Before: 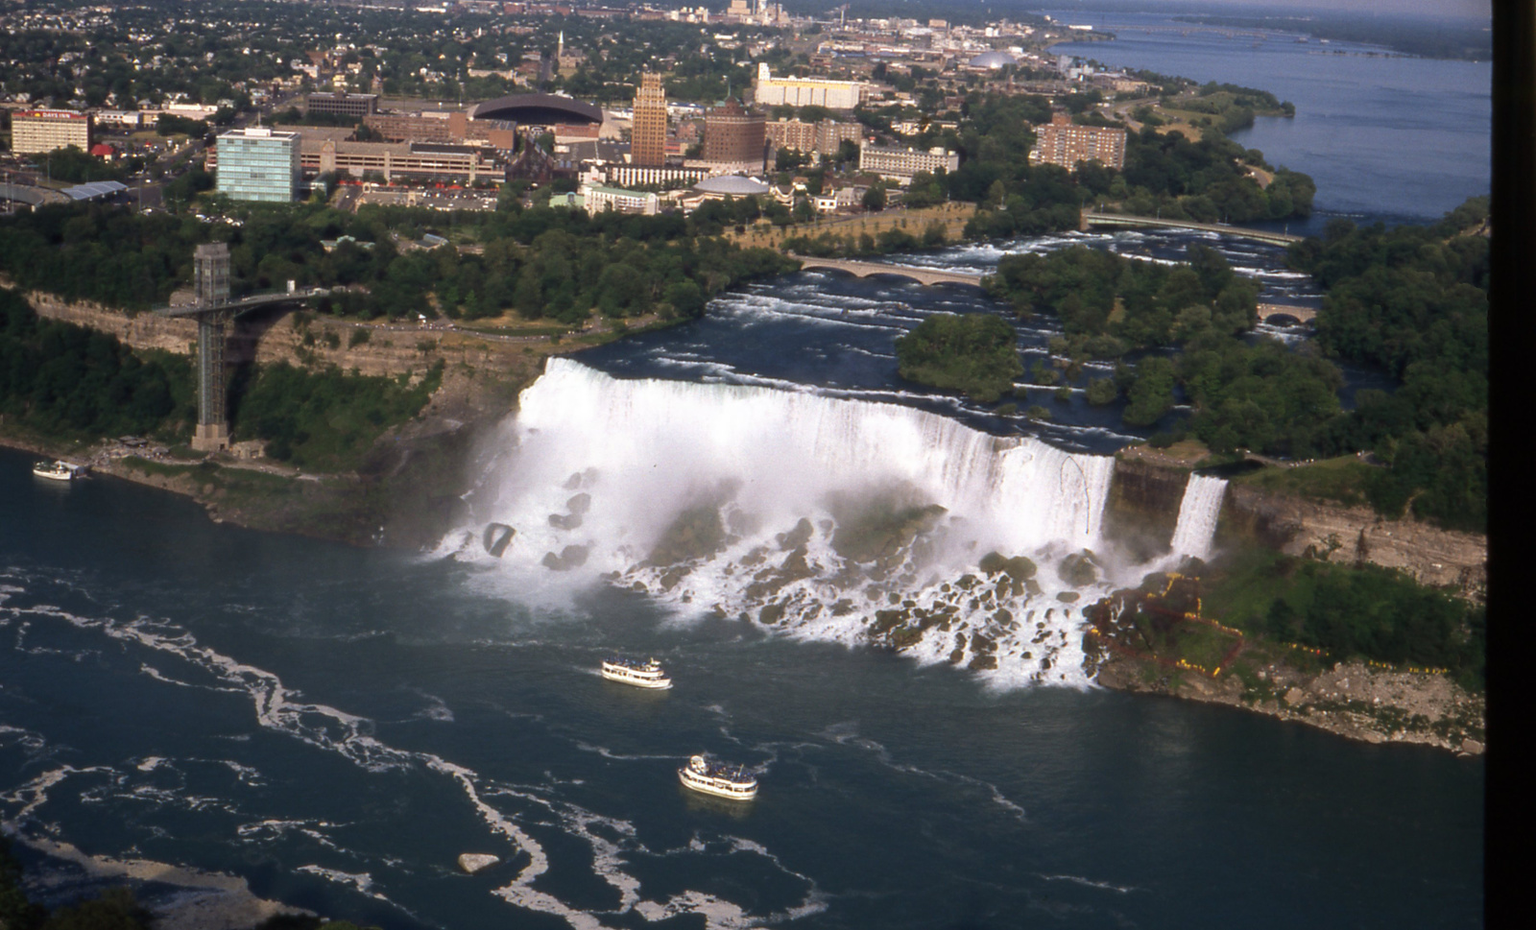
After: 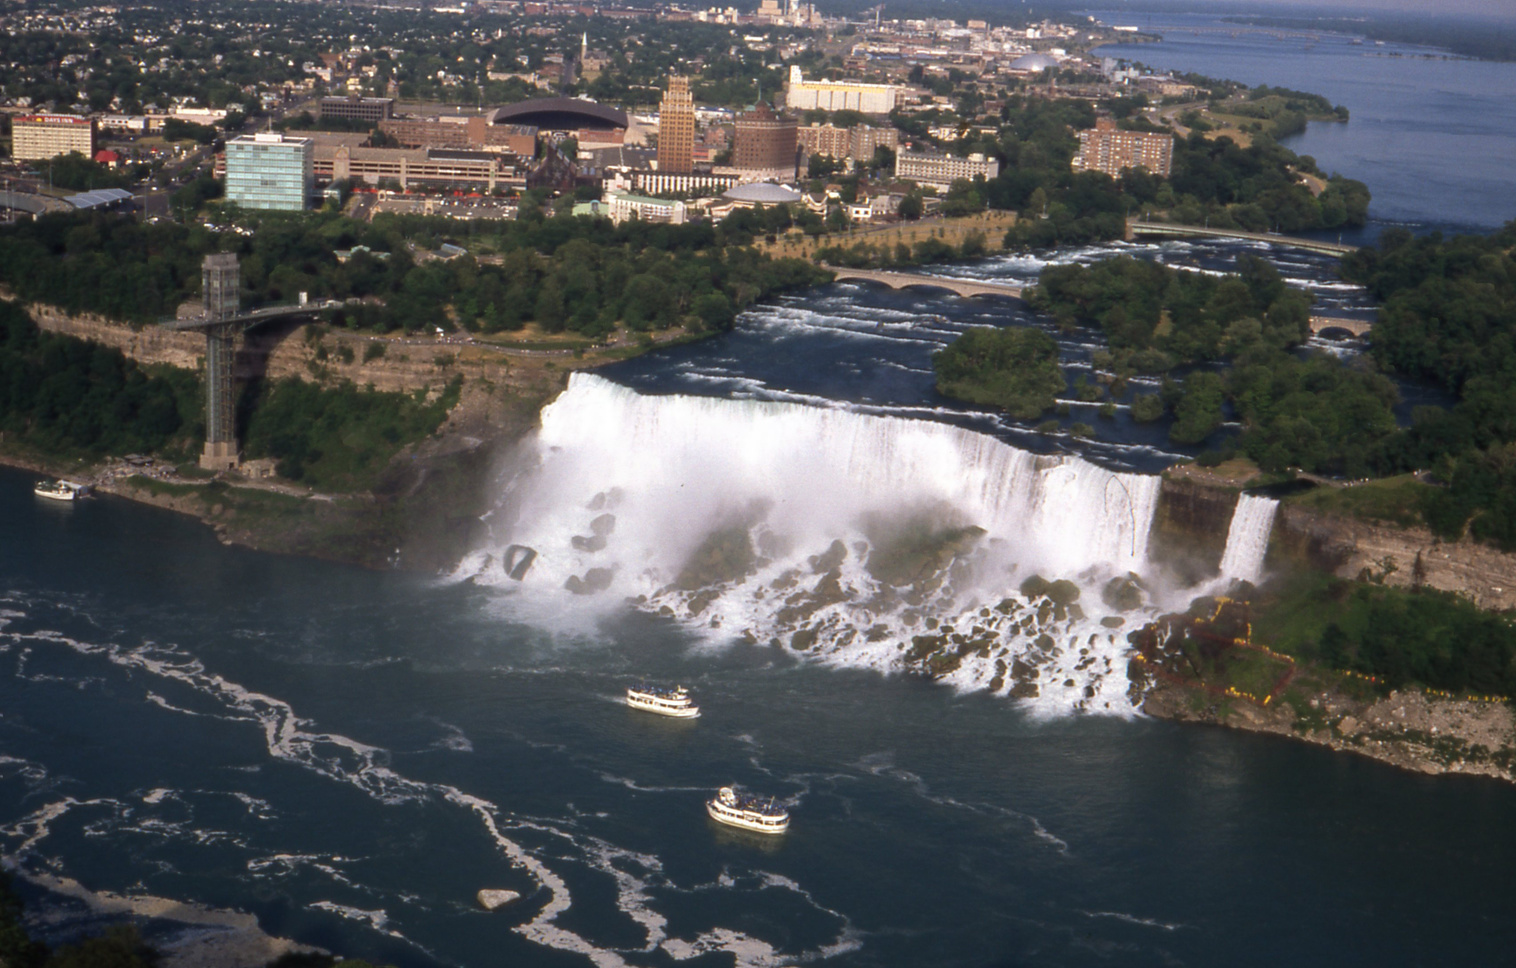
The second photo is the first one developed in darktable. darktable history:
crop and rotate: left 0%, right 5.235%
